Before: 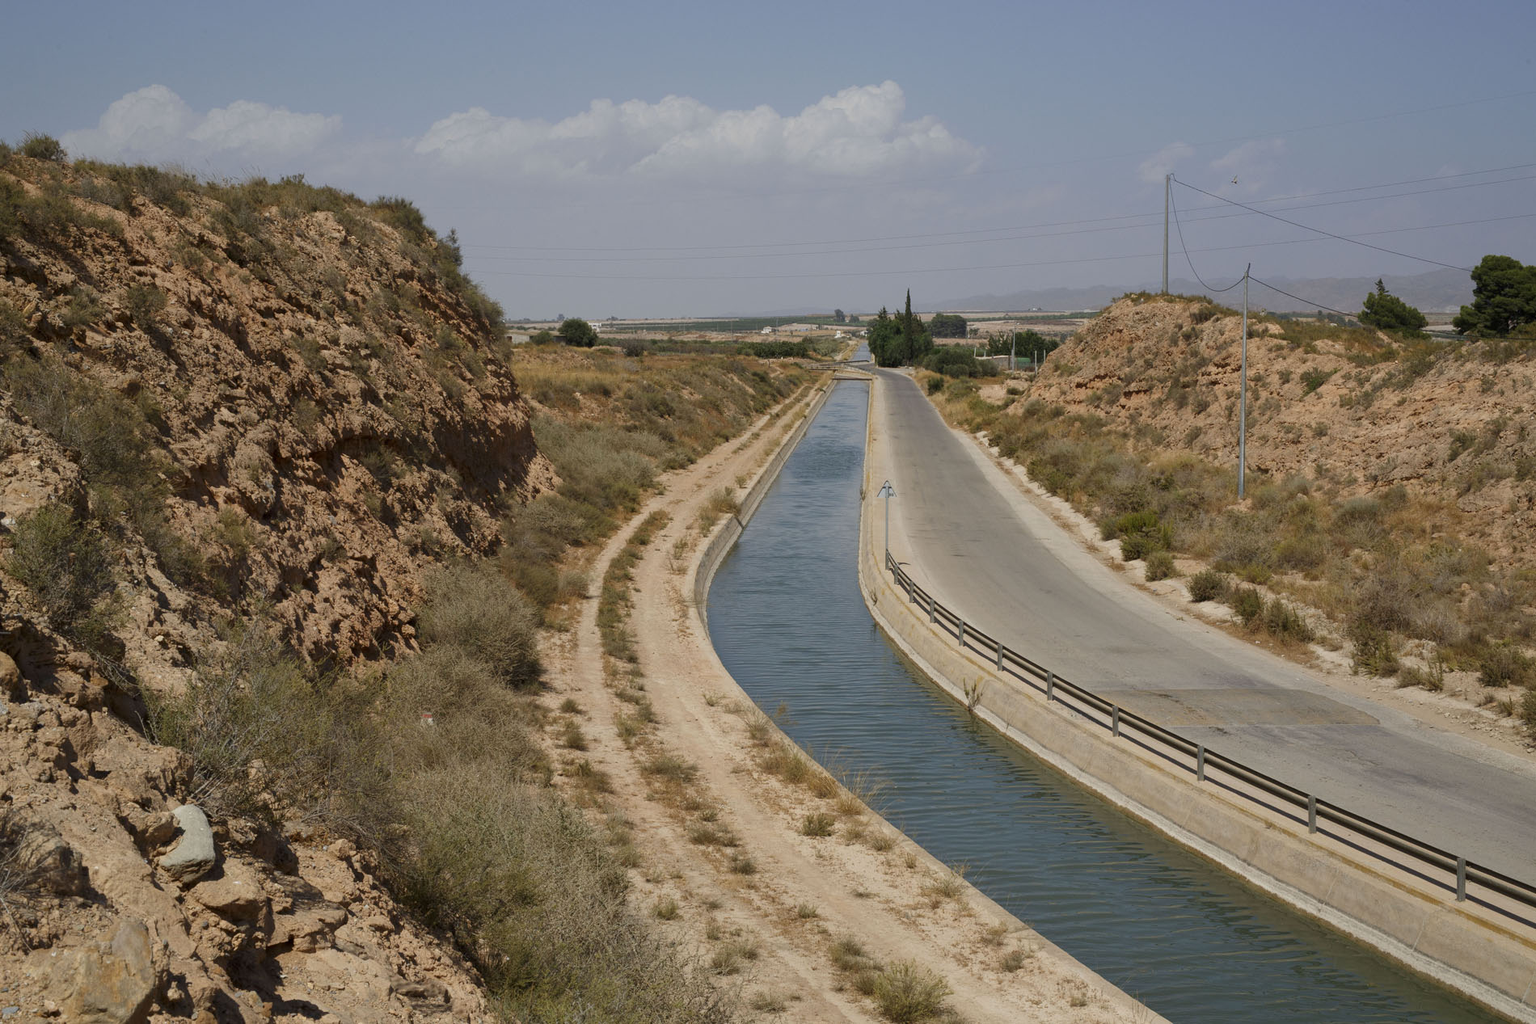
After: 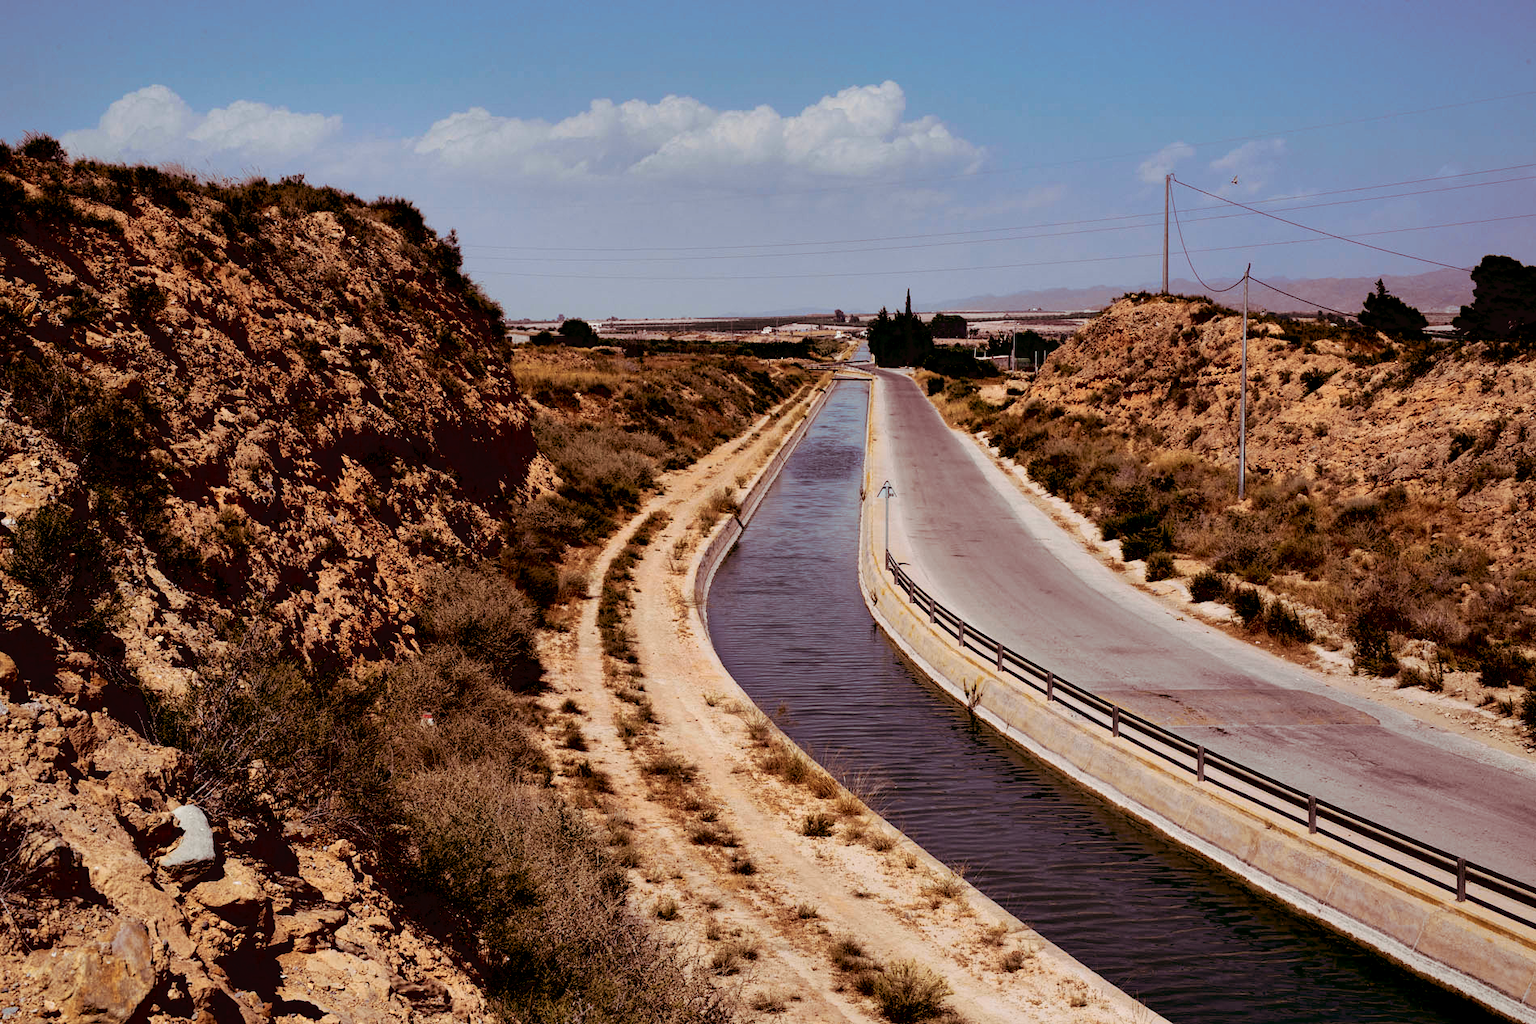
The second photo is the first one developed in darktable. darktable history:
exposure: black level correction 0.047, exposure 0.013 EV, compensate highlight preservation false
split-toning: on, module defaults
shadows and highlights: shadows 30.63, highlights -63.22, shadows color adjustment 98%, highlights color adjustment 58.61%, soften with gaussian
tone curve: curves: ch0 [(0, 0.031) (0.139, 0.084) (0.311, 0.278) (0.495, 0.544) (0.718, 0.816) (0.841, 0.909) (1, 0.967)]; ch1 [(0, 0) (0.272, 0.249) (0.388, 0.385) (0.469, 0.456) (0.495, 0.497) (0.538, 0.545) (0.578, 0.595) (0.707, 0.778) (1, 1)]; ch2 [(0, 0) (0.125, 0.089) (0.353, 0.329) (0.443, 0.408) (0.502, 0.499) (0.557, 0.531) (0.608, 0.631) (1, 1)], color space Lab, independent channels, preserve colors none
